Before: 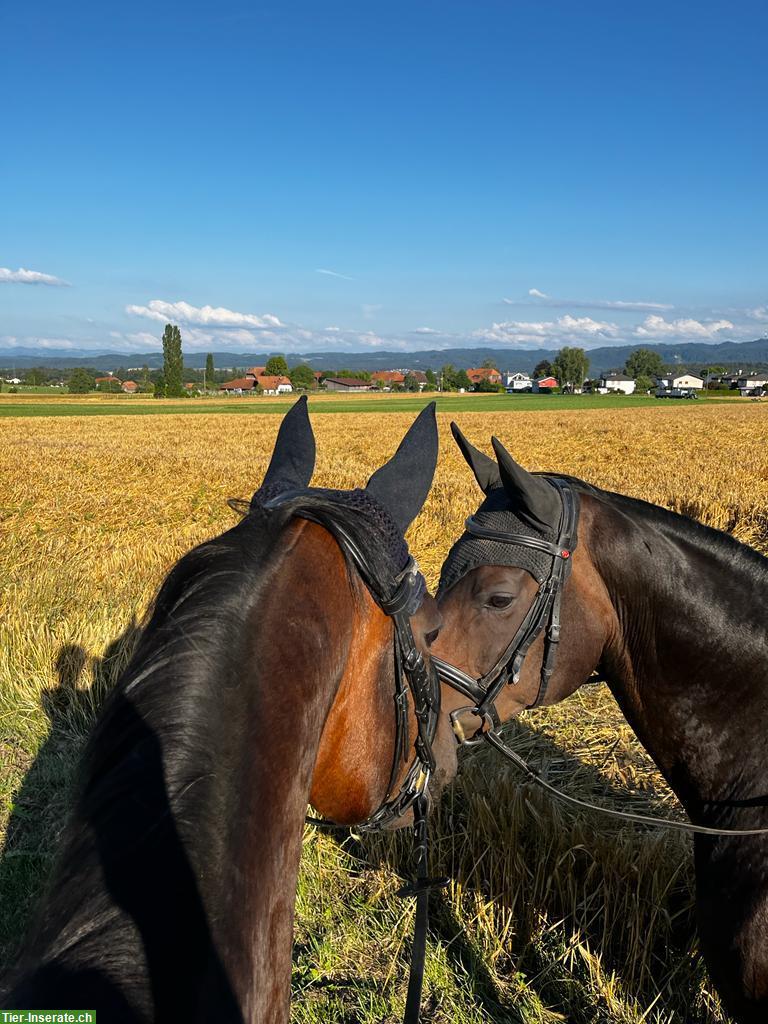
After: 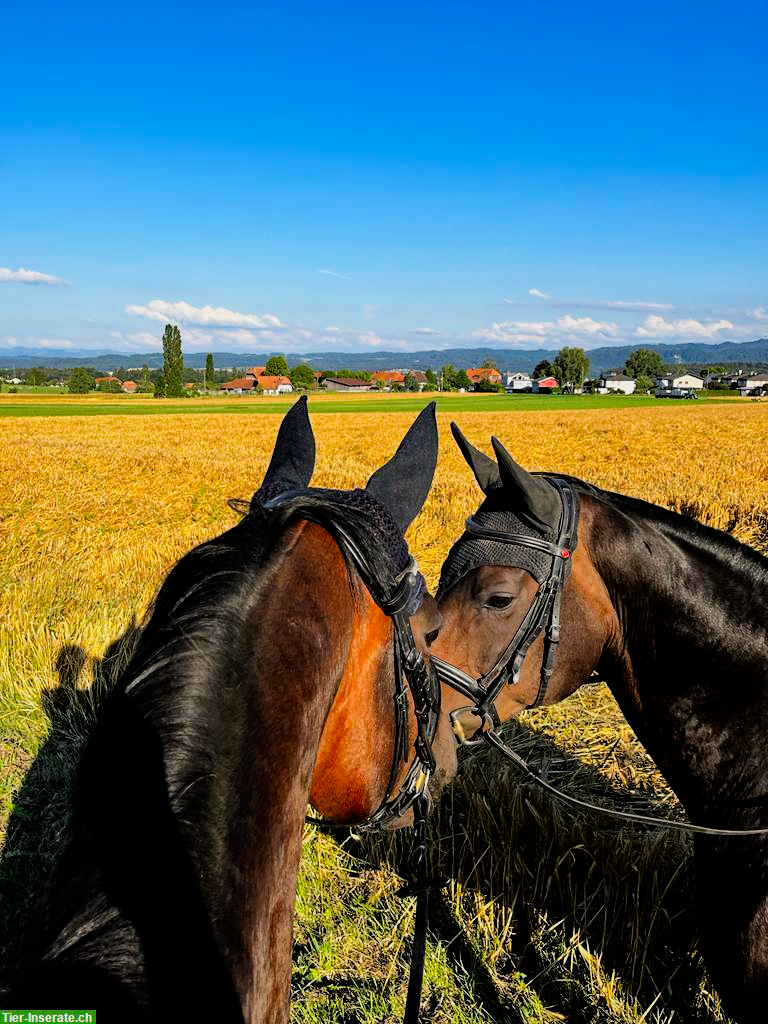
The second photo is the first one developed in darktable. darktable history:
color correction: highlights b* 0.045, saturation 1.35
filmic rgb: black relative exposure -5.04 EV, white relative exposure 3.96 EV, hardness 2.91, contrast 1.194, iterations of high-quality reconstruction 0
haze removal: compatibility mode true, adaptive false
exposure: black level correction 0, exposure 0.394 EV, compensate highlight preservation false
